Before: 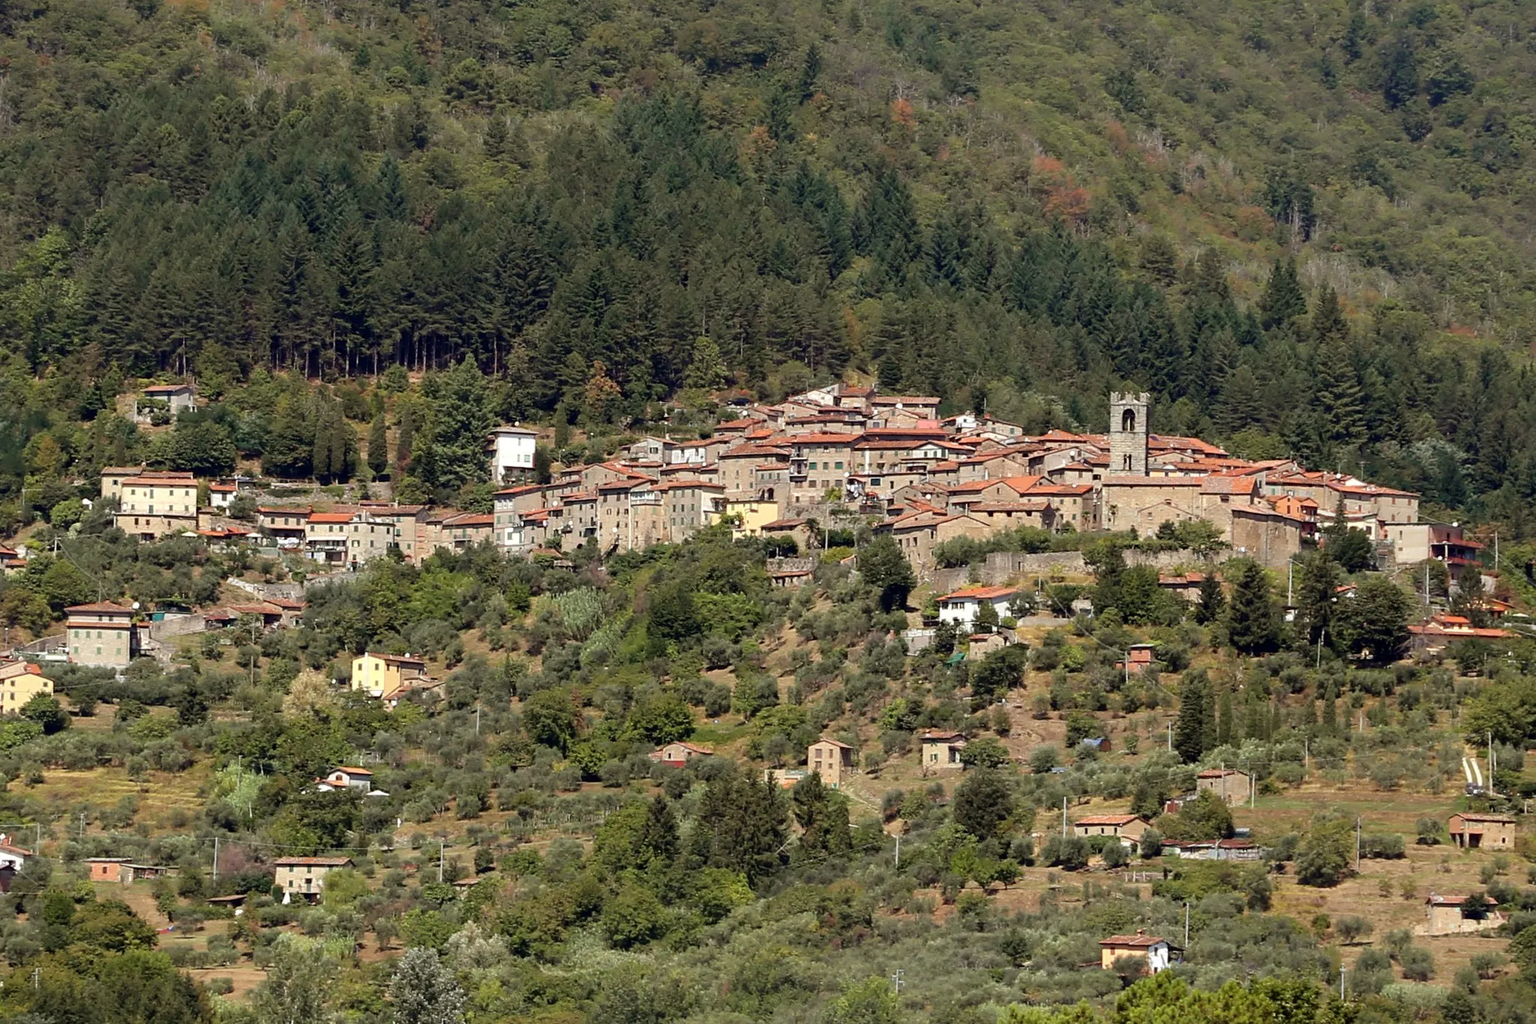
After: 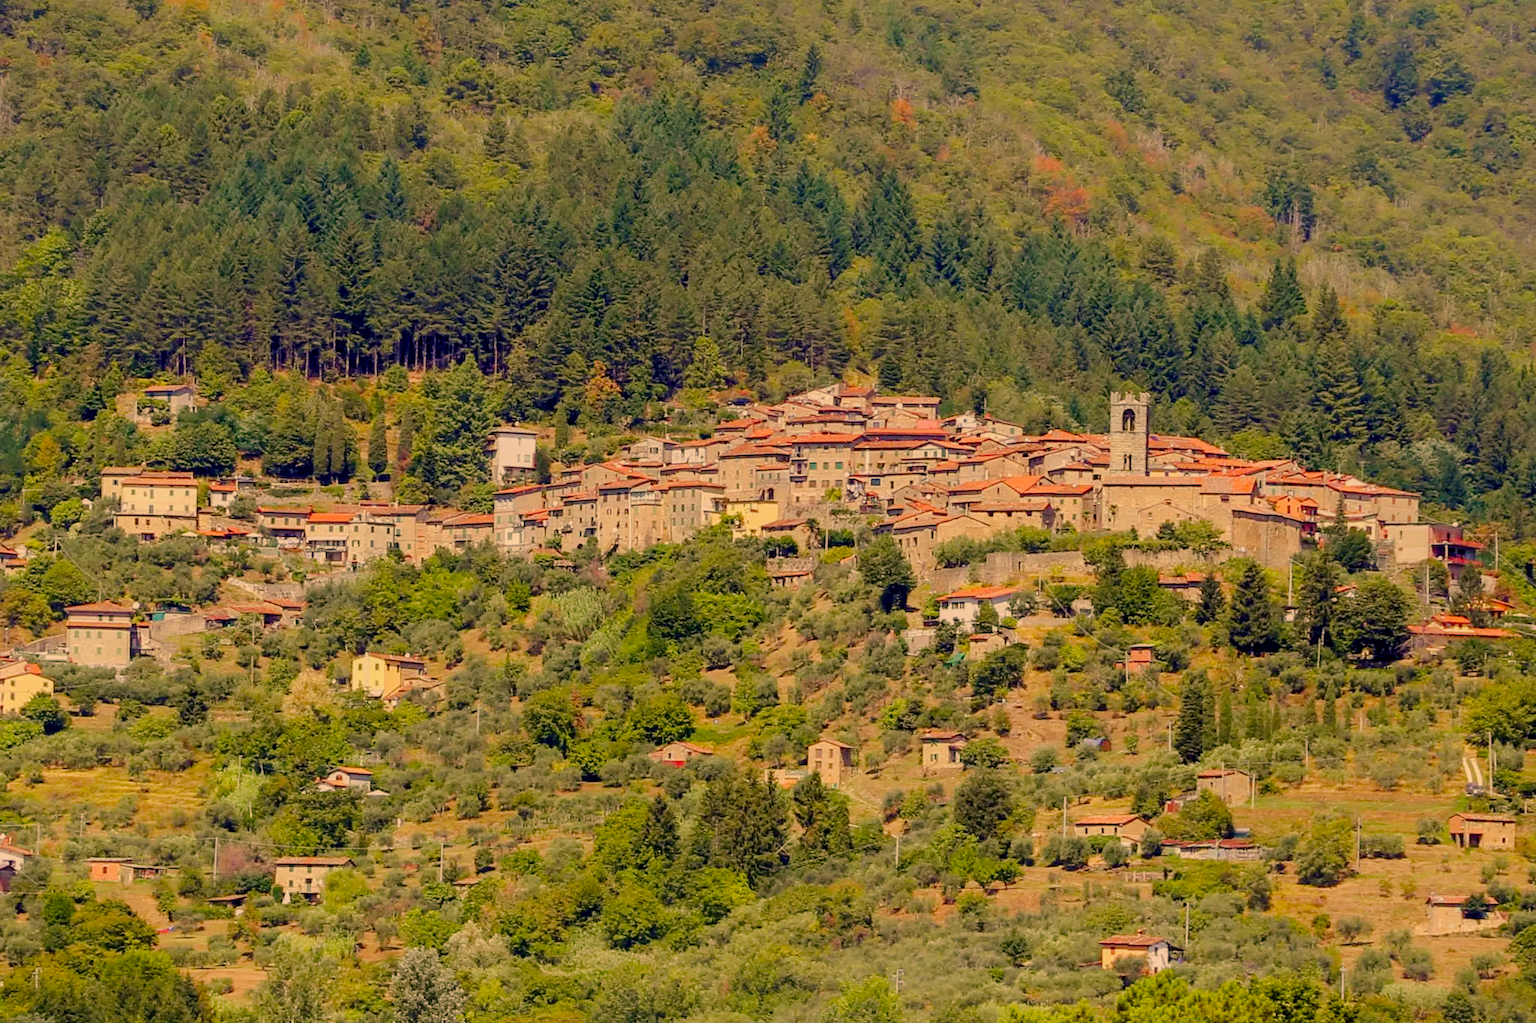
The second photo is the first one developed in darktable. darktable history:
local contrast: on, module defaults
color balance rgb: power › chroma 1.009%, power › hue 254.22°, perceptual saturation grading › global saturation -0.082%, perceptual saturation grading › mid-tones 6.265%, perceptual saturation grading › shadows 71.329%, contrast -19.999%
color correction: highlights a* 14.81, highlights b* 31.6
tone curve: curves: ch0 [(0, 0) (0.402, 0.473) (0.673, 0.68) (0.899, 0.832) (0.999, 0.903)]; ch1 [(0, 0) (0.379, 0.262) (0.464, 0.425) (0.498, 0.49) (0.507, 0.5) (0.53, 0.532) (0.582, 0.583) (0.68, 0.672) (0.791, 0.748) (1, 0.896)]; ch2 [(0, 0) (0.199, 0.414) (0.438, 0.49) (0.496, 0.501) (0.515, 0.546) (0.577, 0.605) (0.632, 0.649) (0.717, 0.727) (0.845, 0.855) (0.998, 0.977)]
